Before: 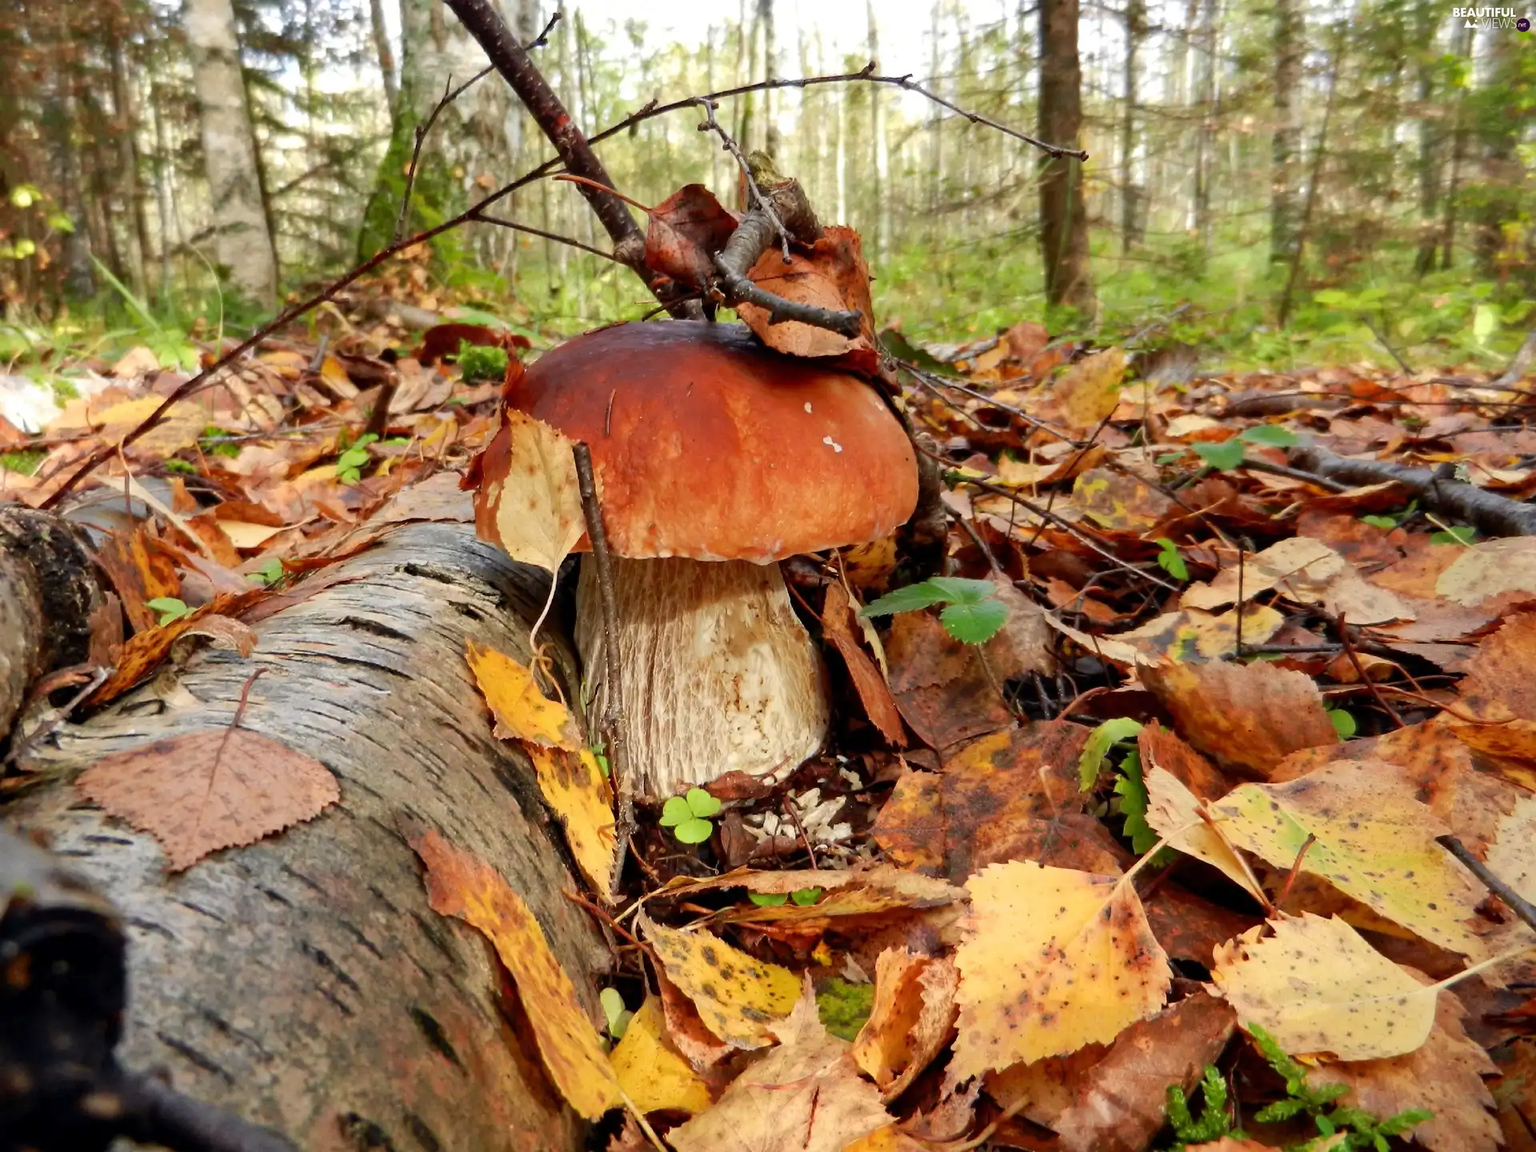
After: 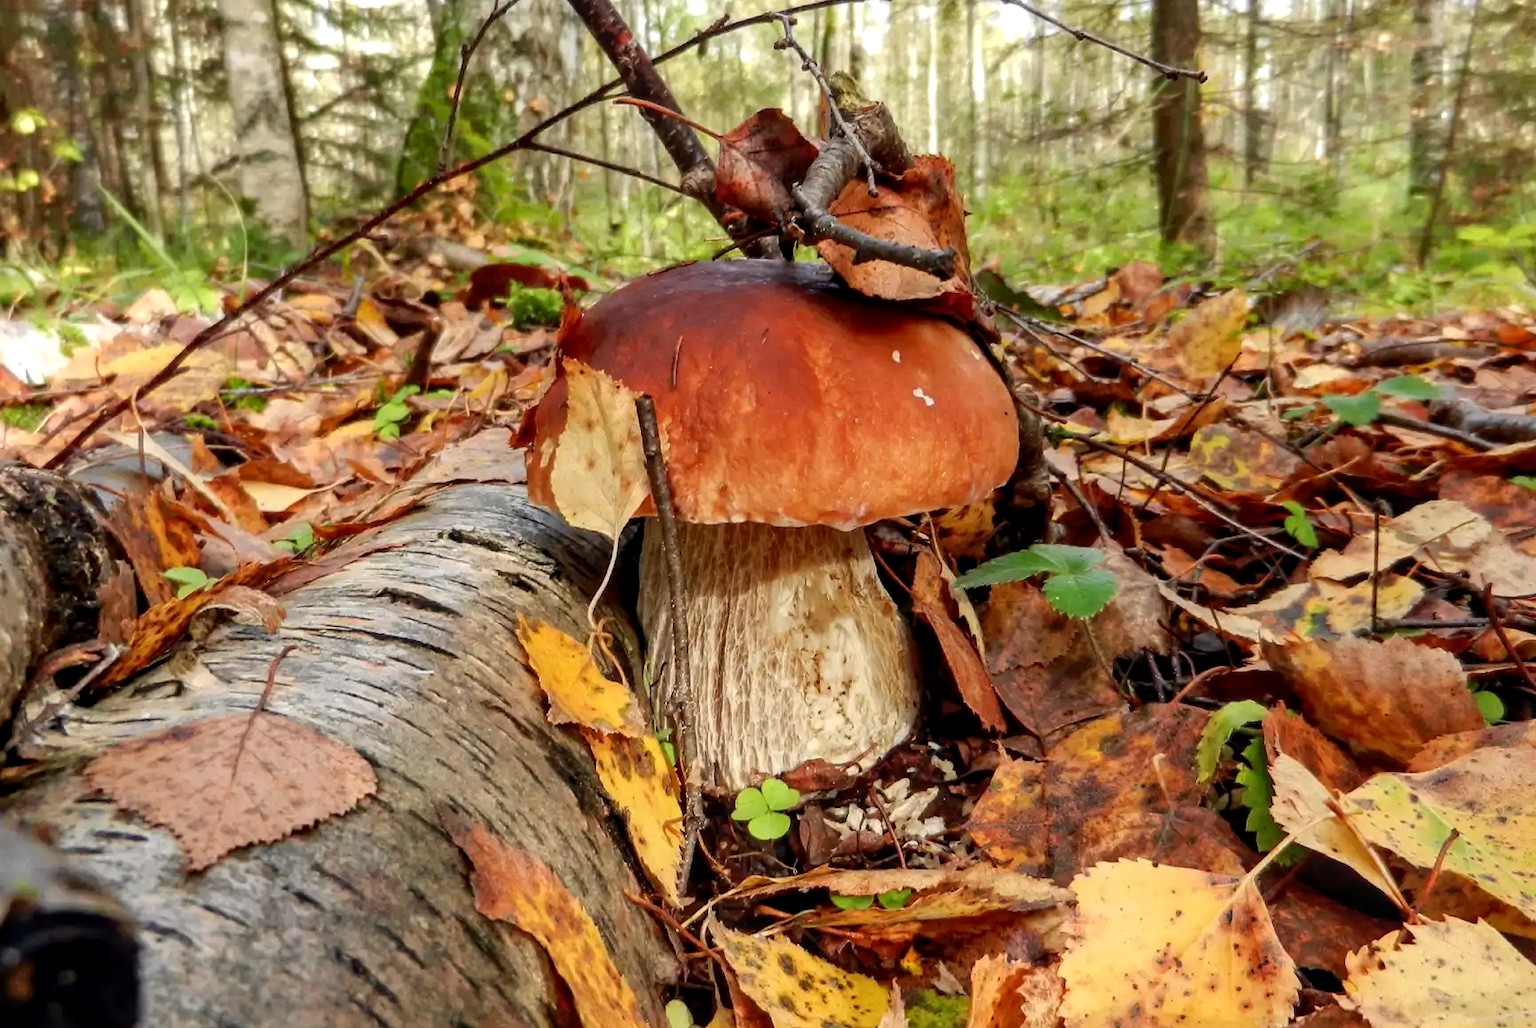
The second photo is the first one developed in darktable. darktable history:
tone equalizer: mask exposure compensation -0.504 EV
crop: top 7.539%, right 9.817%, bottom 11.974%
local contrast: on, module defaults
